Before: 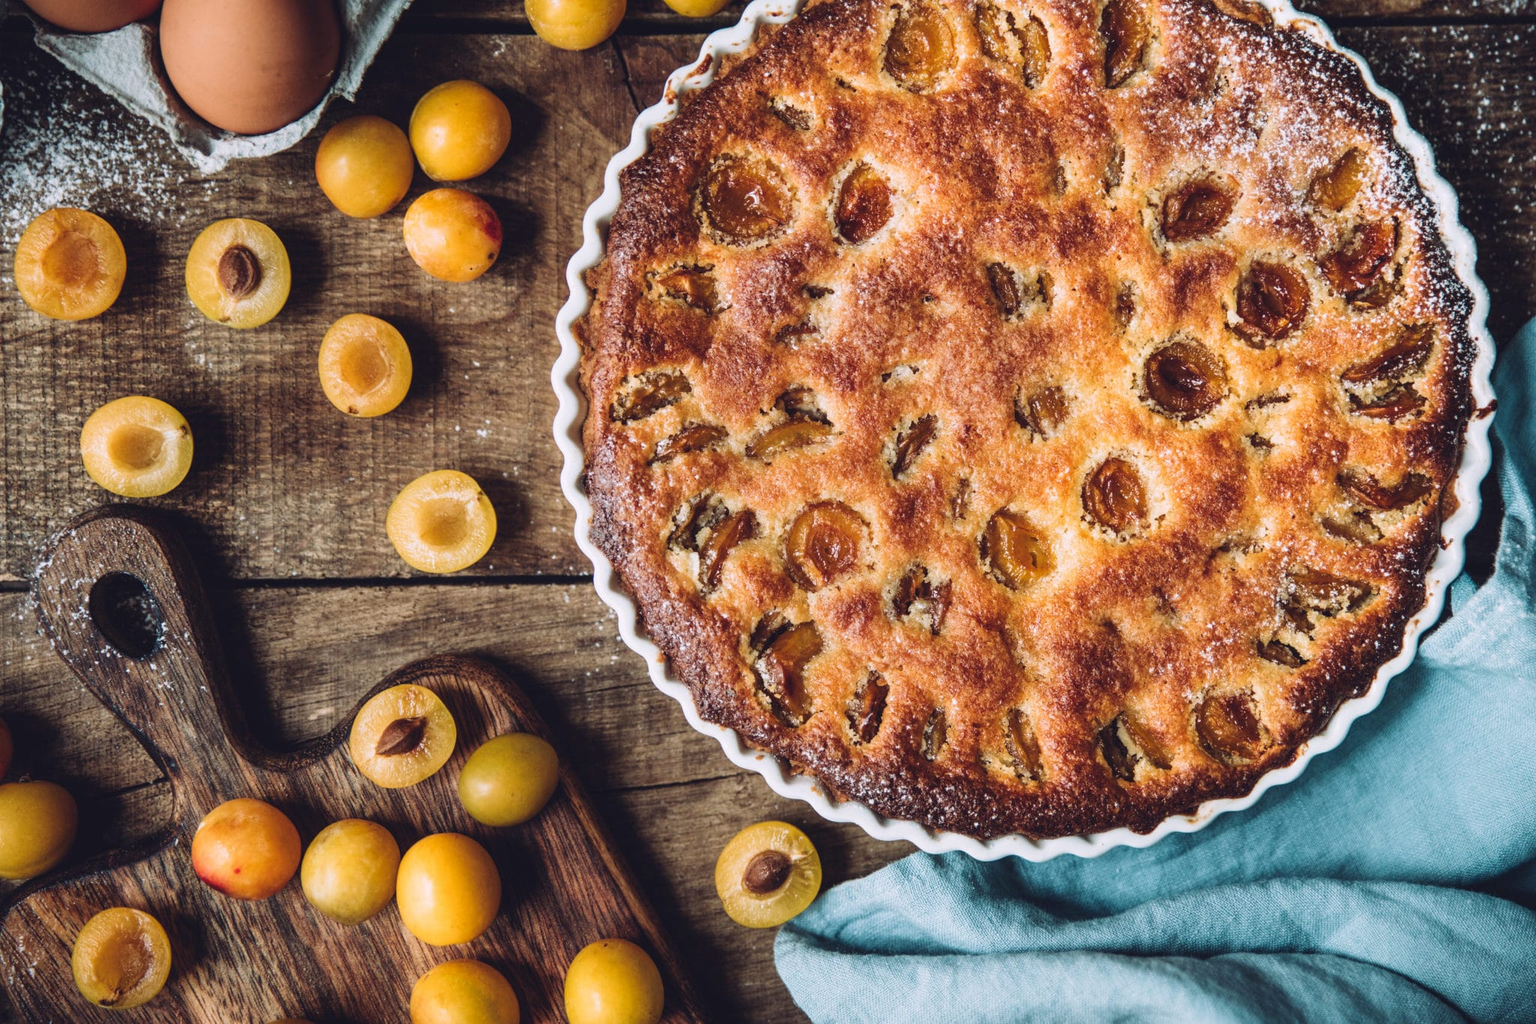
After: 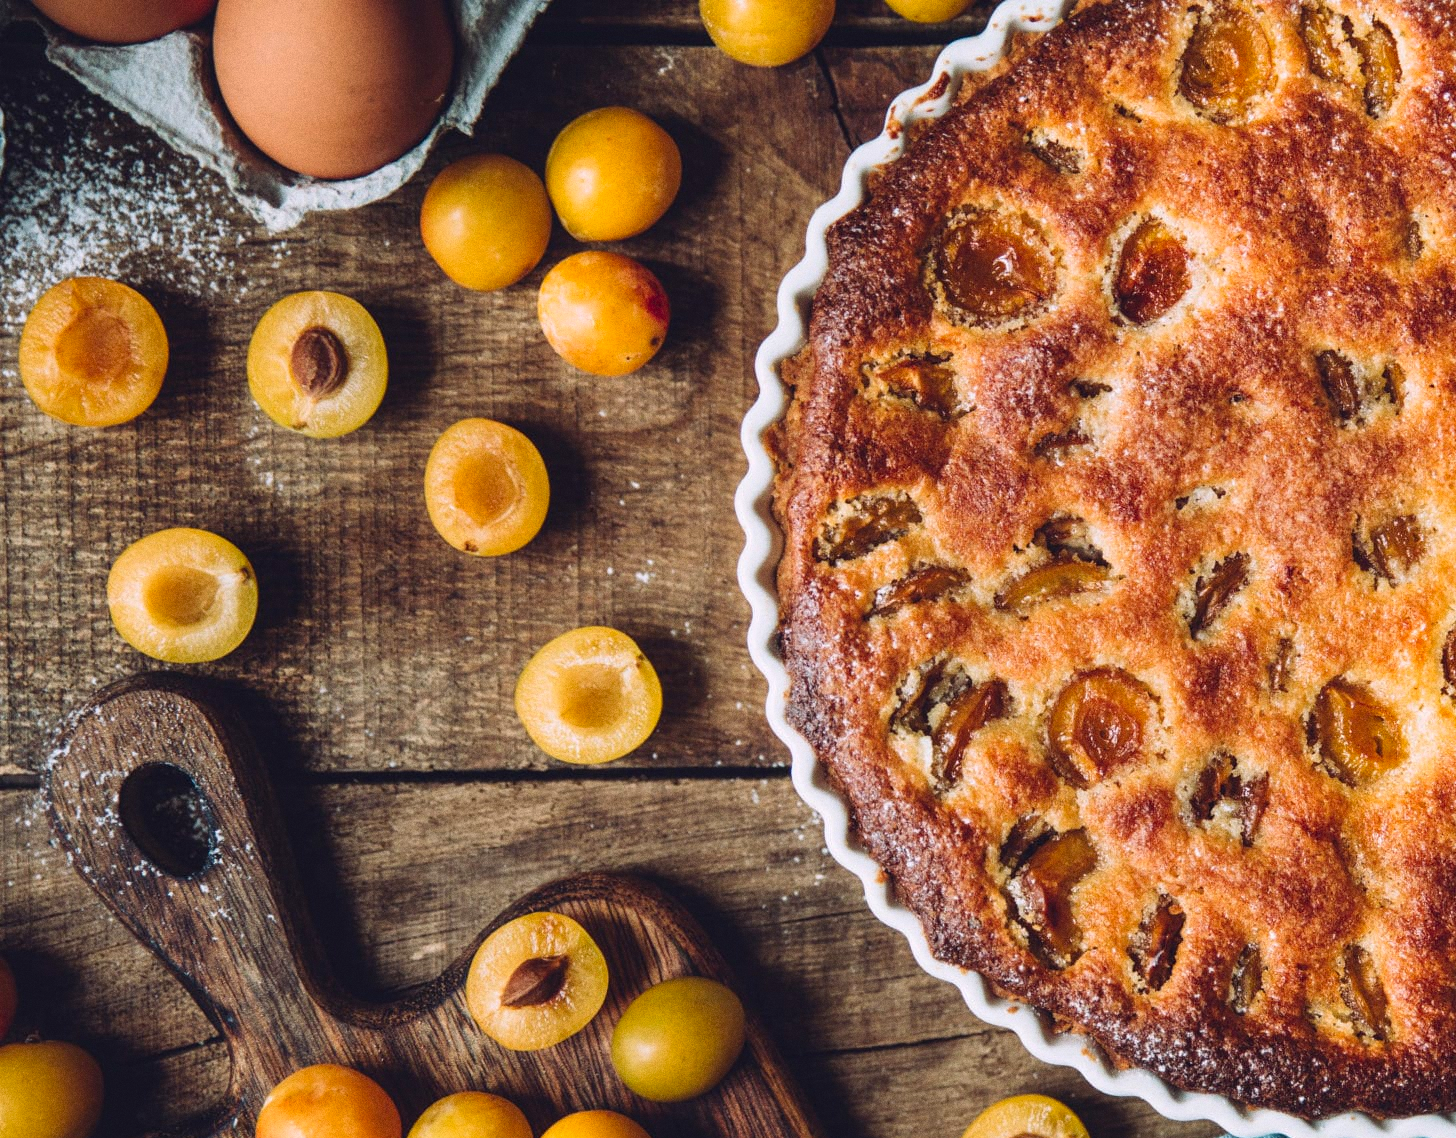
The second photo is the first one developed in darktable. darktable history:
contrast brightness saturation: contrast 0.04, saturation 0.16
crop: right 28.885%, bottom 16.626%
grain: coarseness 3.21 ISO
